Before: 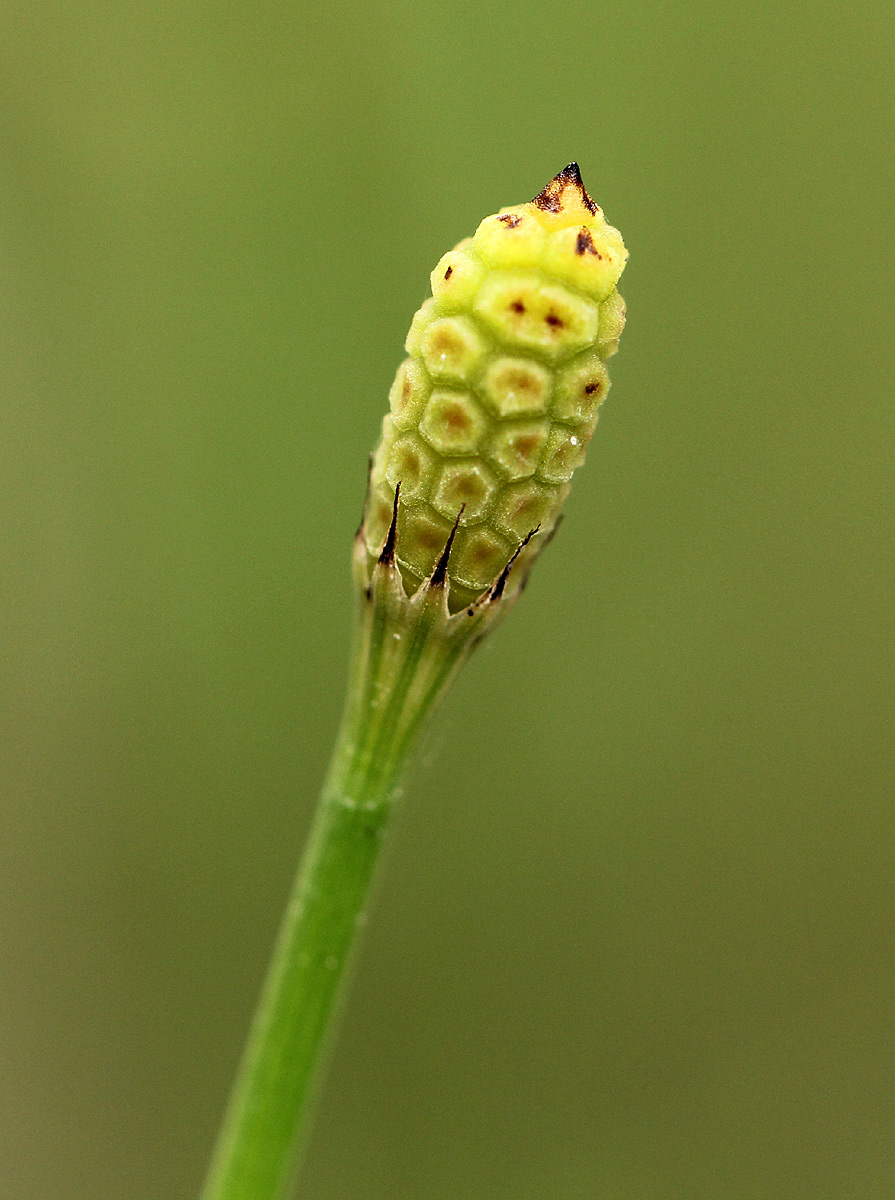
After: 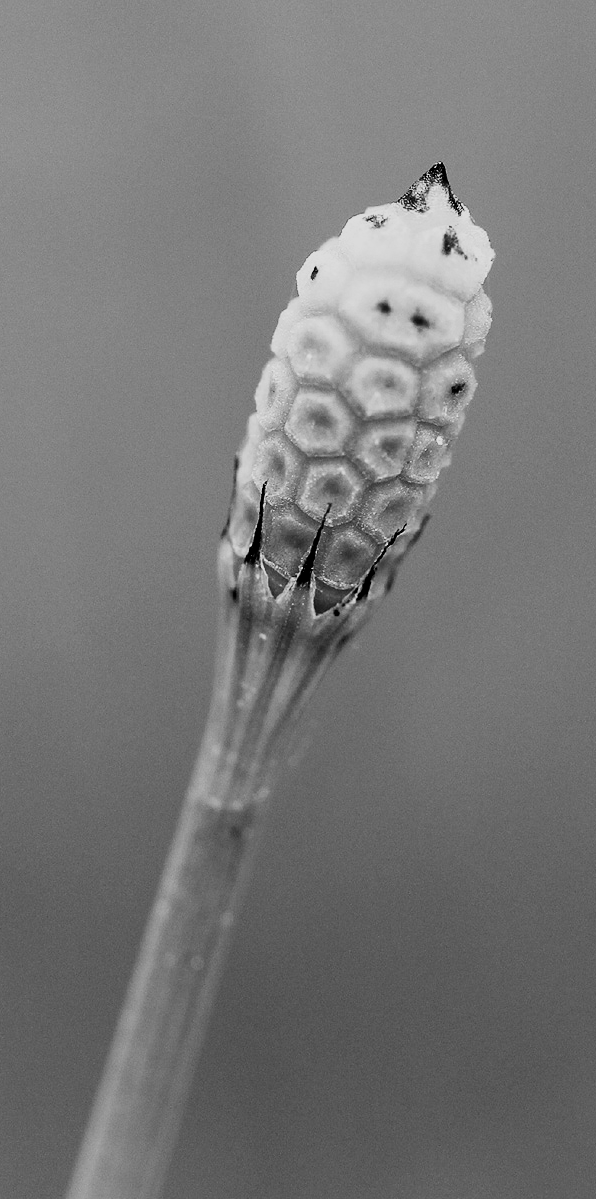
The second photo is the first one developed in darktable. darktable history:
contrast brightness saturation: contrast 0.28
monochrome: a -3.63, b -0.465
crop and rotate: left 15.055%, right 18.278%
filmic rgb: black relative exposure -8.79 EV, white relative exposure 4.98 EV, threshold 3 EV, target black luminance 0%, hardness 3.77, latitude 66.33%, contrast 0.822, shadows ↔ highlights balance 20%, color science v5 (2021), contrast in shadows safe, contrast in highlights safe, enable highlight reconstruction true
